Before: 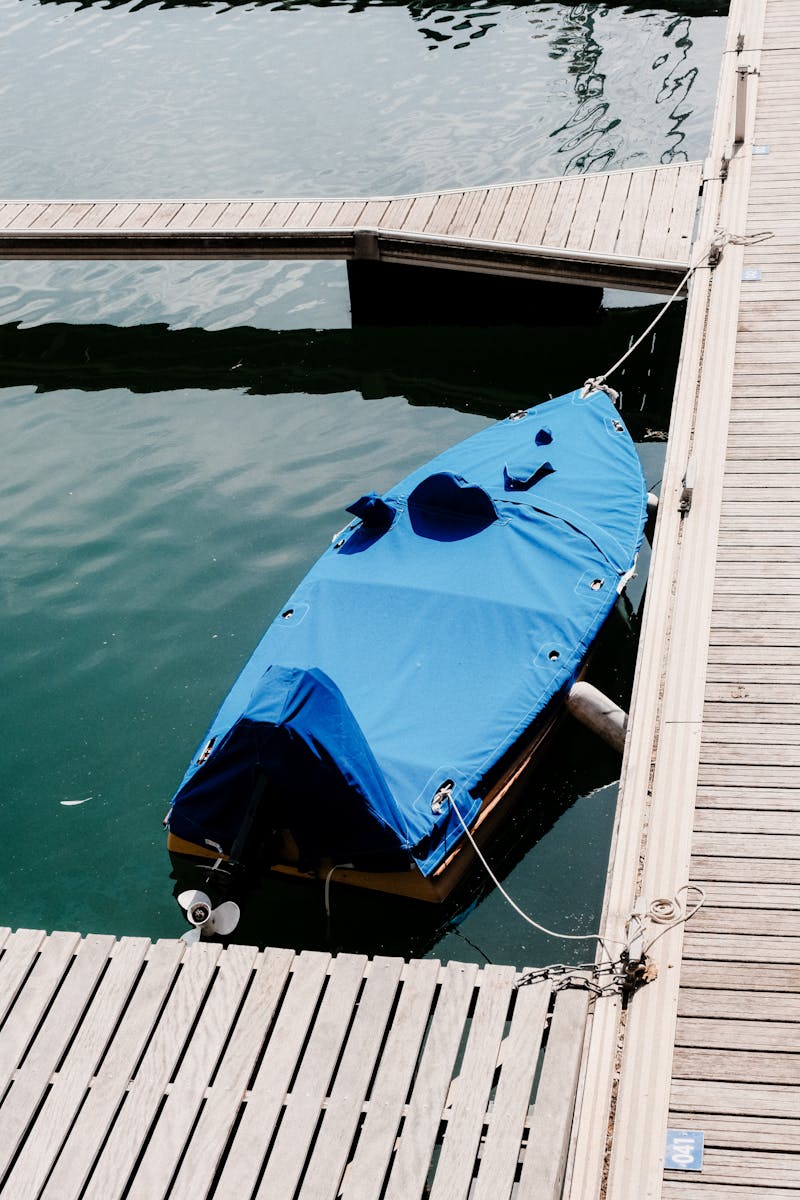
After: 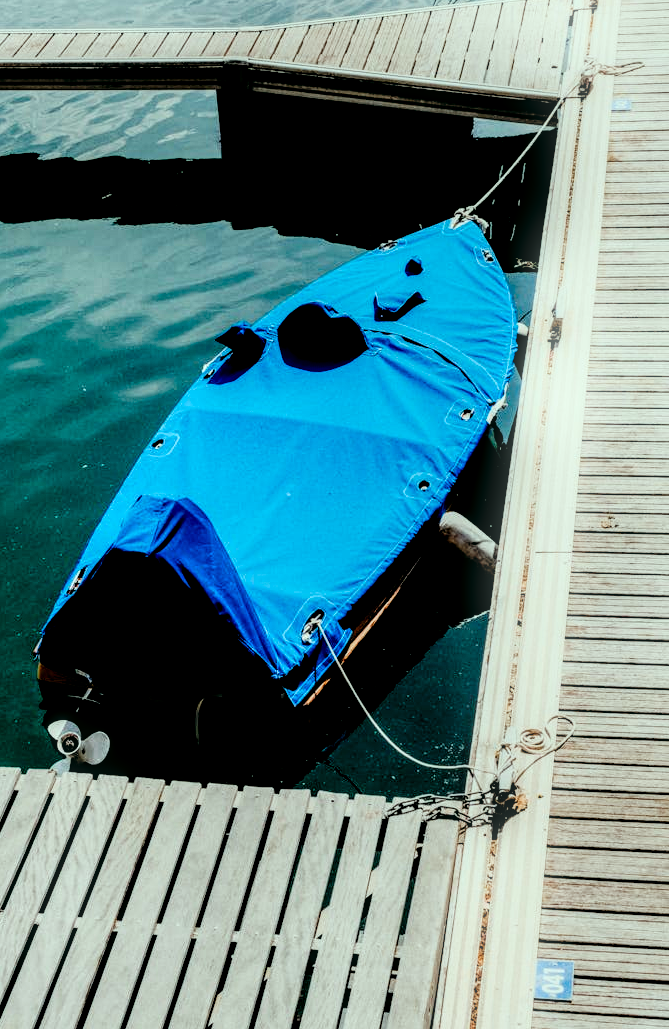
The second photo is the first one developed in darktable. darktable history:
bloom: size 5%, threshold 95%, strength 15%
haze removal: compatibility mode true, adaptive false
tone curve: curves: ch0 [(0, 0) (0.003, 0.001) (0.011, 0.004) (0.025, 0.011) (0.044, 0.021) (0.069, 0.028) (0.1, 0.036) (0.136, 0.051) (0.177, 0.085) (0.224, 0.127) (0.277, 0.193) (0.335, 0.266) (0.399, 0.338) (0.468, 0.419) (0.543, 0.504) (0.623, 0.593) (0.709, 0.689) (0.801, 0.784) (0.898, 0.888) (1, 1)], preserve colors none
filmic rgb: black relative exposure -5 EV, white relative exposure 3.5 EV, hardness 3.19, contrast 1.2, highlights saturation mix -50%
crop: left 16.315%, top 14.246%
color balance: mode lift, gamma, gain (sRGB)
local contrast: highlights 60%, shadows 60%, detail 160%
color correction: highlights a* -7.33, highlights b* 1.26, shadows a* -3.55, saturation 1.4
